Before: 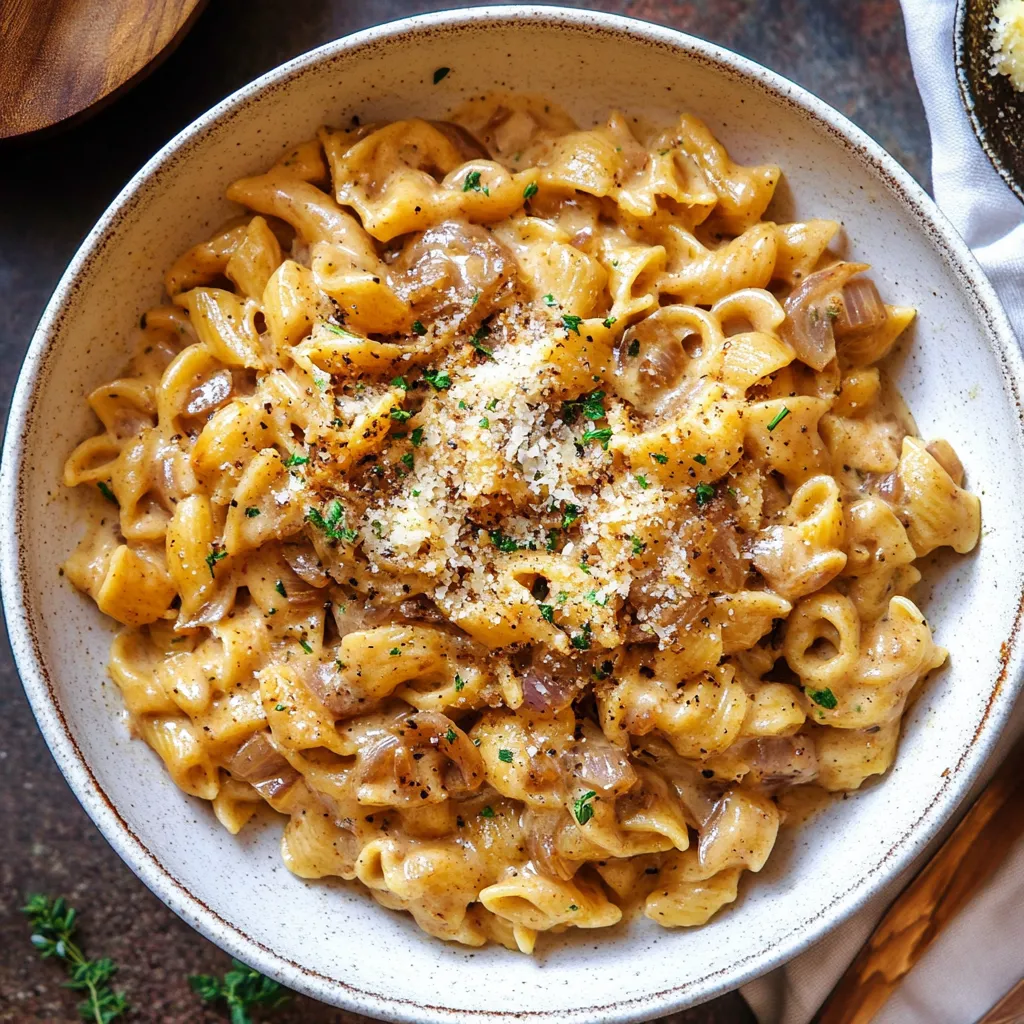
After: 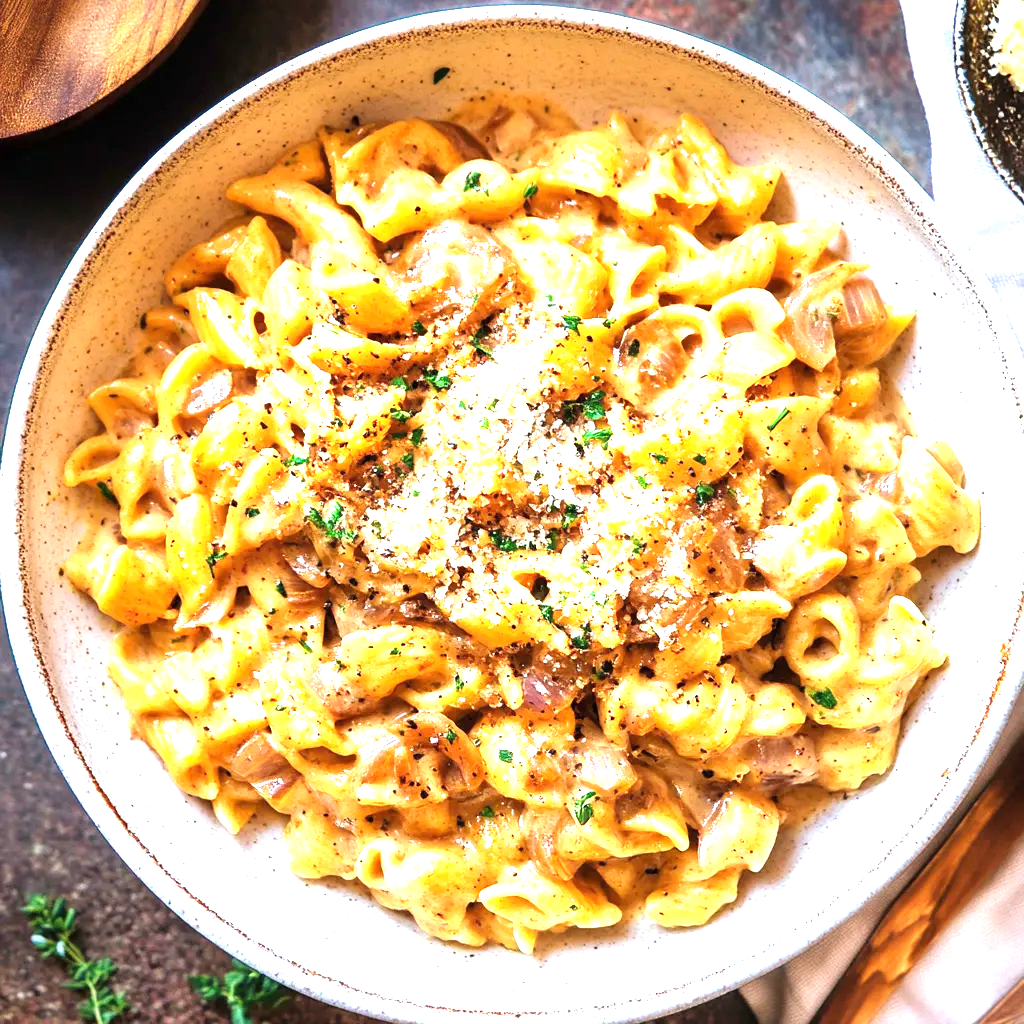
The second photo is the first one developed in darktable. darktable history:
tone equalizer: -8 EV -0.421 EV, -7 EV -0.409 EV, -6 EV -0.309 EV, -5 EV -0.226 EV, -3 EV 0.187 EV, -2 EV 0.338 EV, -1 EV 0.365 EV, +0 EV 0.431 EV
shadows and highlights: shadows 30.83, highlights 1.71, soften with gaussian
exposure: black level correction 0, exposure 1.199 EV, compensate exposure bias true, compensate highlight preservation false
